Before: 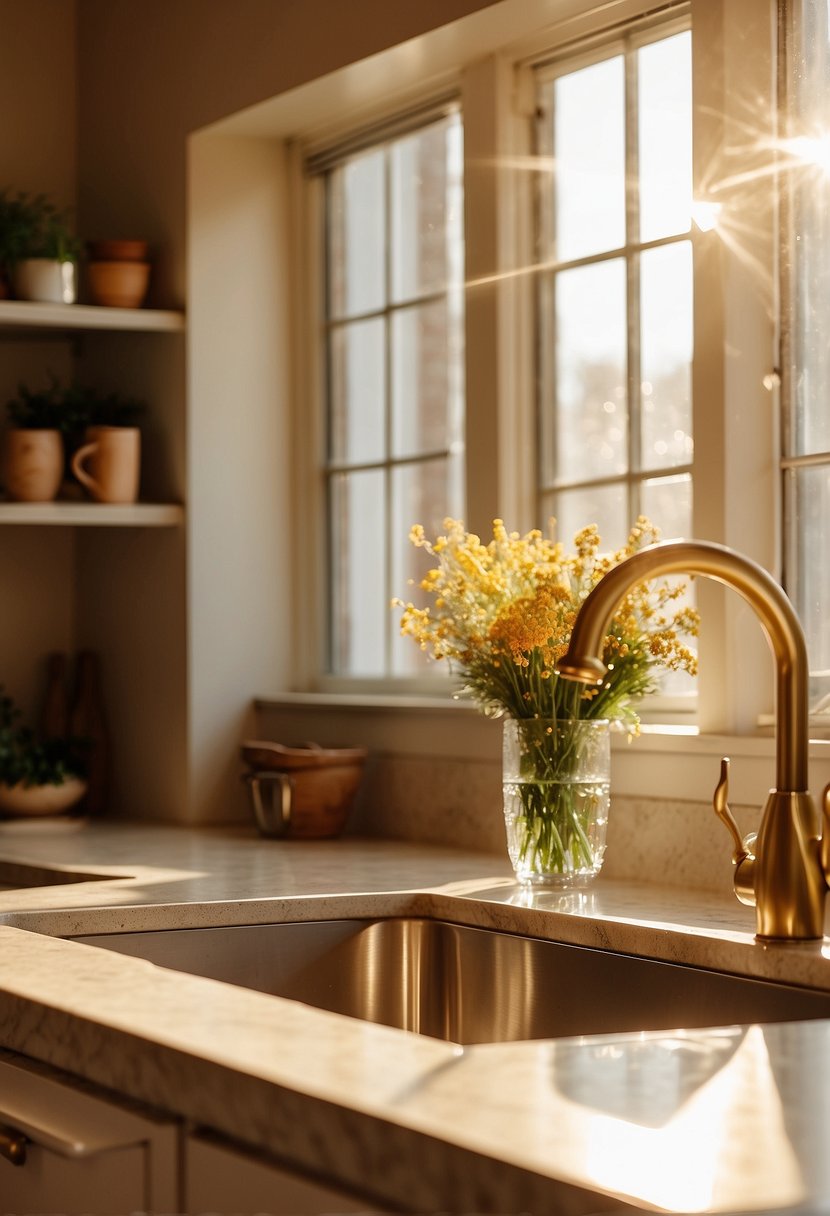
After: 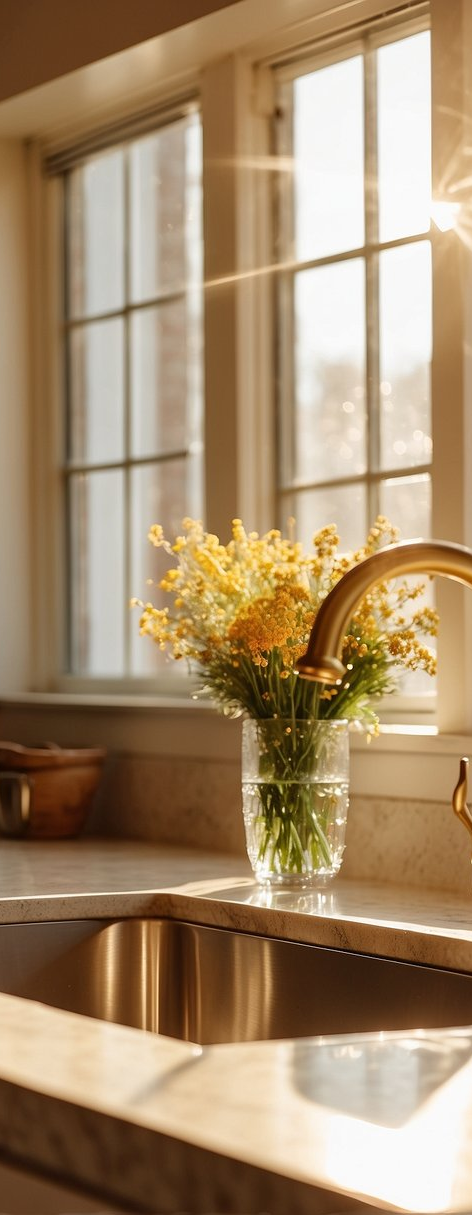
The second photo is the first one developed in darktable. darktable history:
crop: left 31.55%, top 0.008%, right 11.513%
